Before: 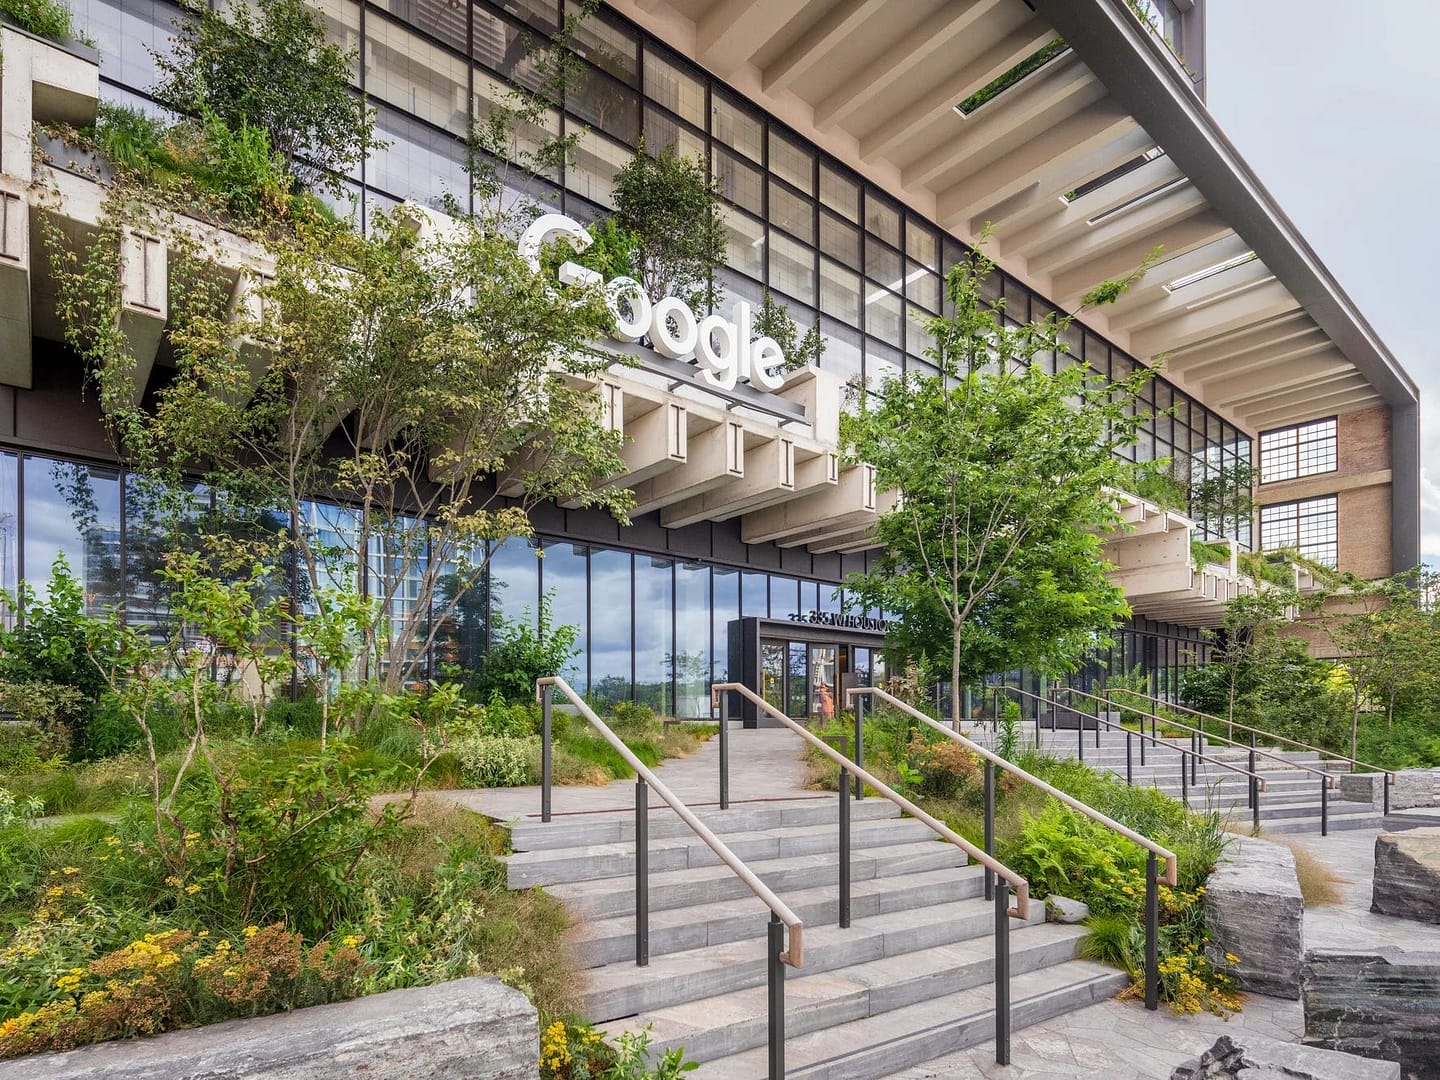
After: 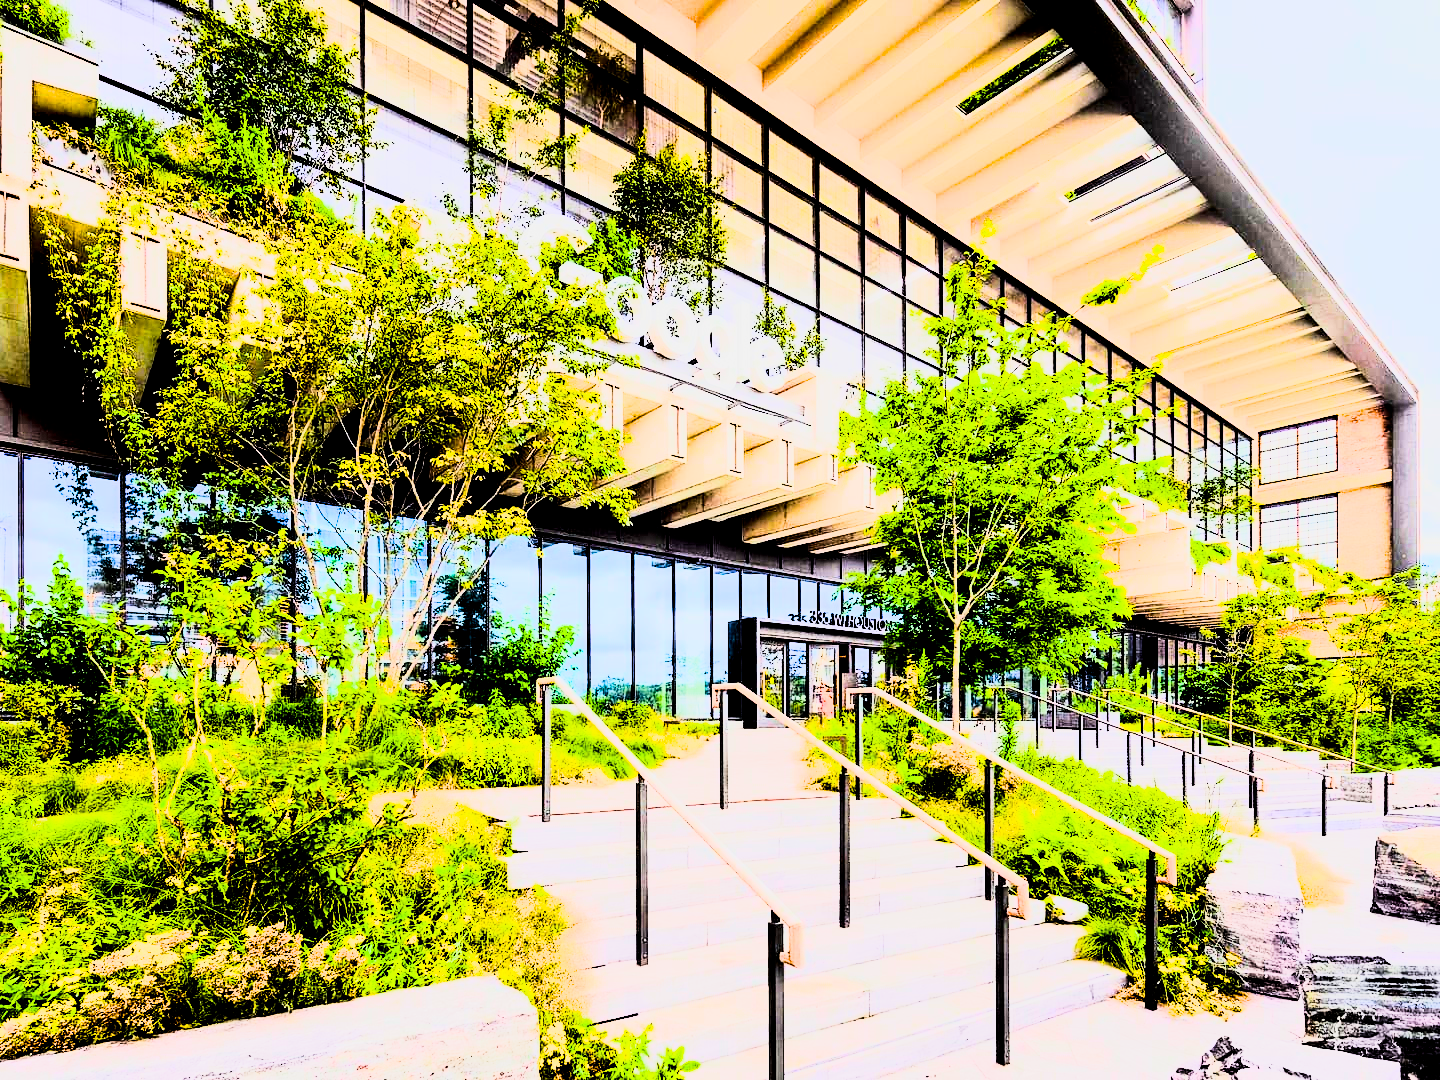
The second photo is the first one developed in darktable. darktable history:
rotate and perspective: crop left 0, crop top 0
tone equalizer: -8 EV -0.75 EV, -7 EV -0.7 EV, -6 EV -0.6 EV, -5 EV -0.4 EV, -3 EV 0.4 EV, -2 EV 0.6 EV, -1 EV 0.7 EV, +0 EV 0.75 EV, edges refinement/feathering 500, mask exposure compensation -1.57 EV, preserve details no
rgb levels: levels [[0.013, 0.434, 0.89], [0, 0.5, 1], [0, 0.5, 1]]
color balance rgb: linear chroma grading › global chroma 20%, perceptual saturation grading › global saturation 65%, perceptual saturation grading › highlights 50%, perceptual saturation grading › shadows 30%, perceptual brilliance grading › global brilliance 12%, perceptual brilliance grading › highlights 15%, global vibrance 20%
contrast brightness saturation: contrast 0.2, brightness -0.11, saturation 0.1
rgb curve: curves: ch0 [(0, 0) (0.21, 0.15) (0.24, 0.21) (0.5, 0.75) (0.75, 0.96) (0.89, 0.99) (1, 1)]; ch1 [(0, 0.02) (0.21, 0.13) (0.25, 0.2) (0.5, 0.67) (0.75, 0.9) (0.89, 0.97) (1, 1)]; ch2 [(0, 0.02) (0.21, 0.13) (0.25, 0.2) (0.5, 0.67) (0.75, 0.9) (0.89, 0.97) (1, 1)], compensate middle gray true
filmic rgb: black relative exposure -5 EV, hardness 2.88, contrast 1.3, highlights saturation mix -30%
